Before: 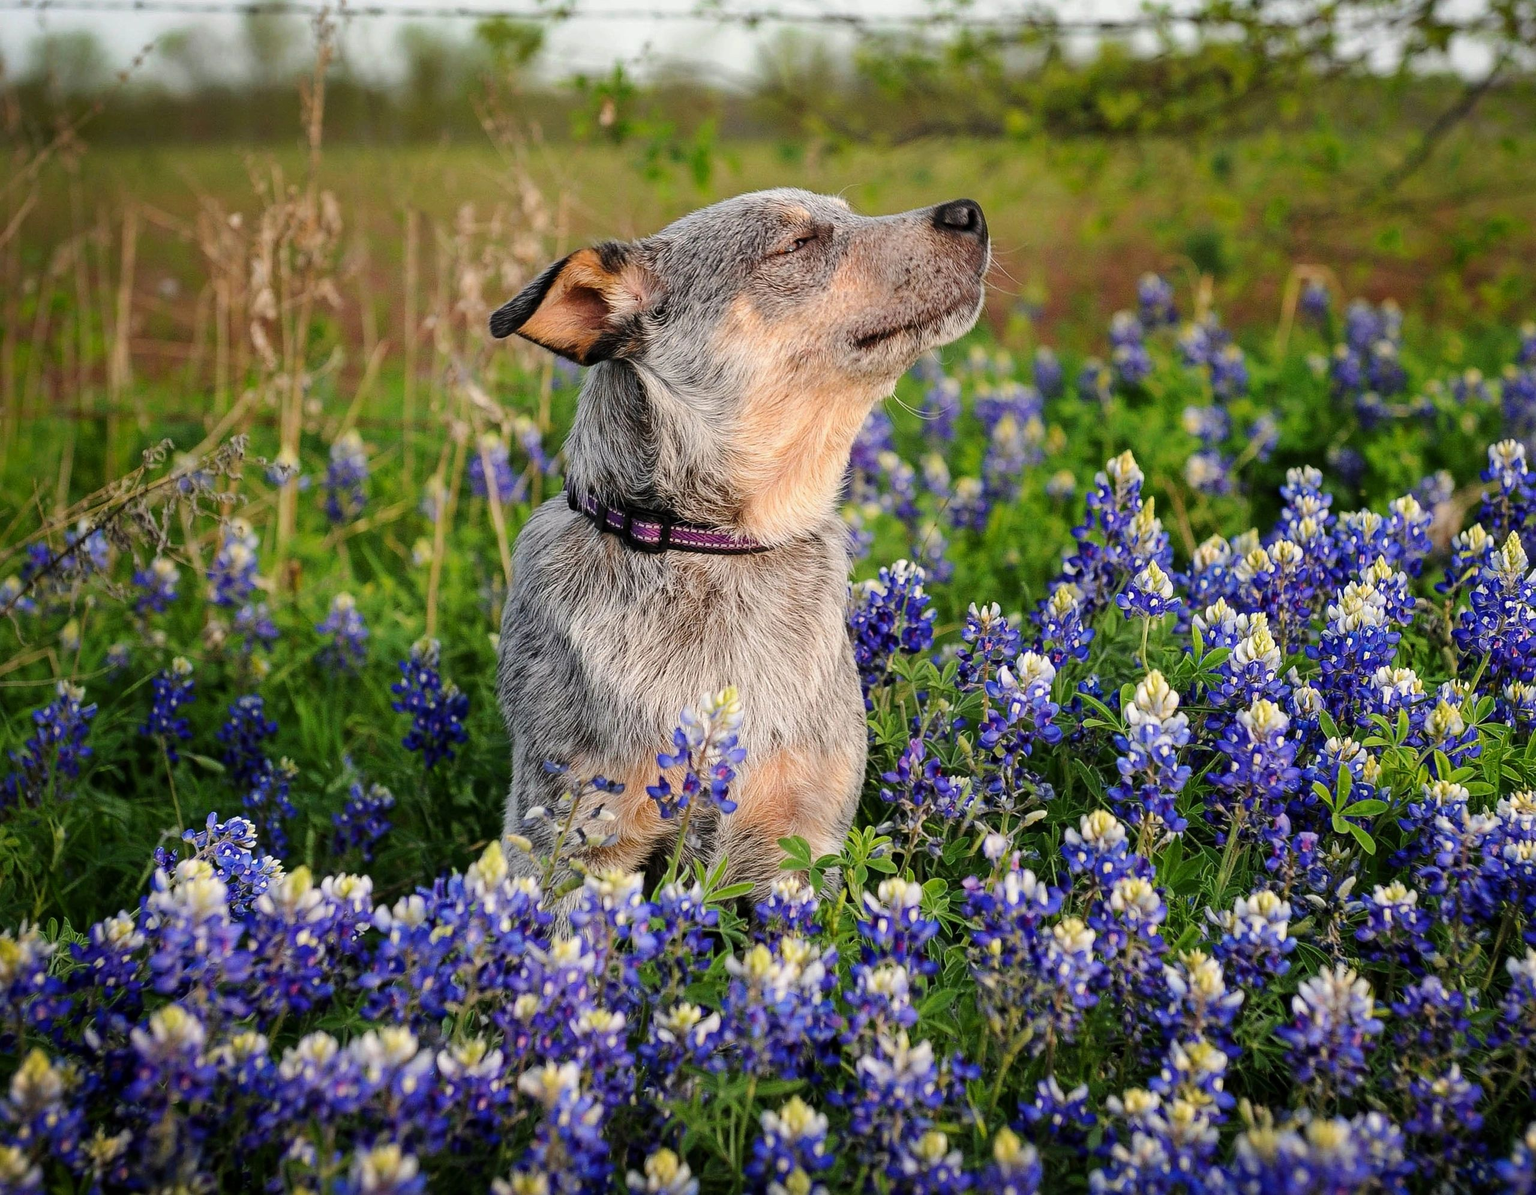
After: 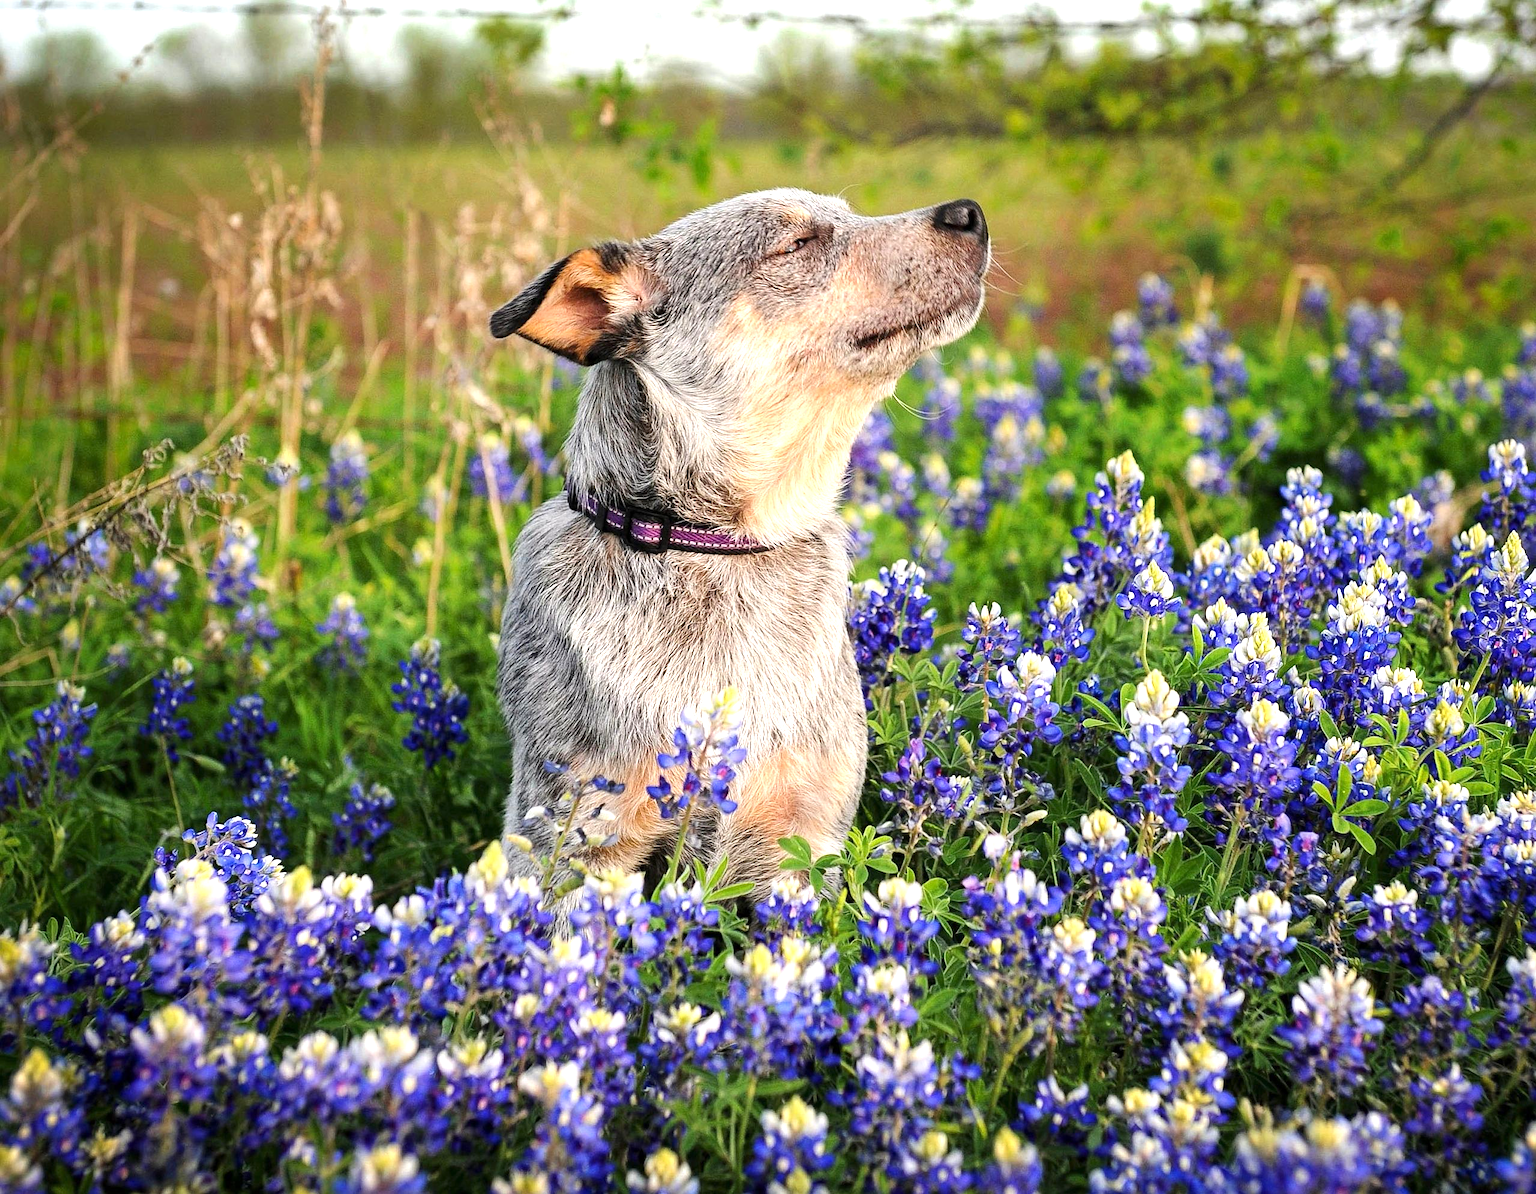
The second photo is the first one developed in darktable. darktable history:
exposure: exposure 0.822 EV, compensate exposure bias true, compensate highlight preservation false
